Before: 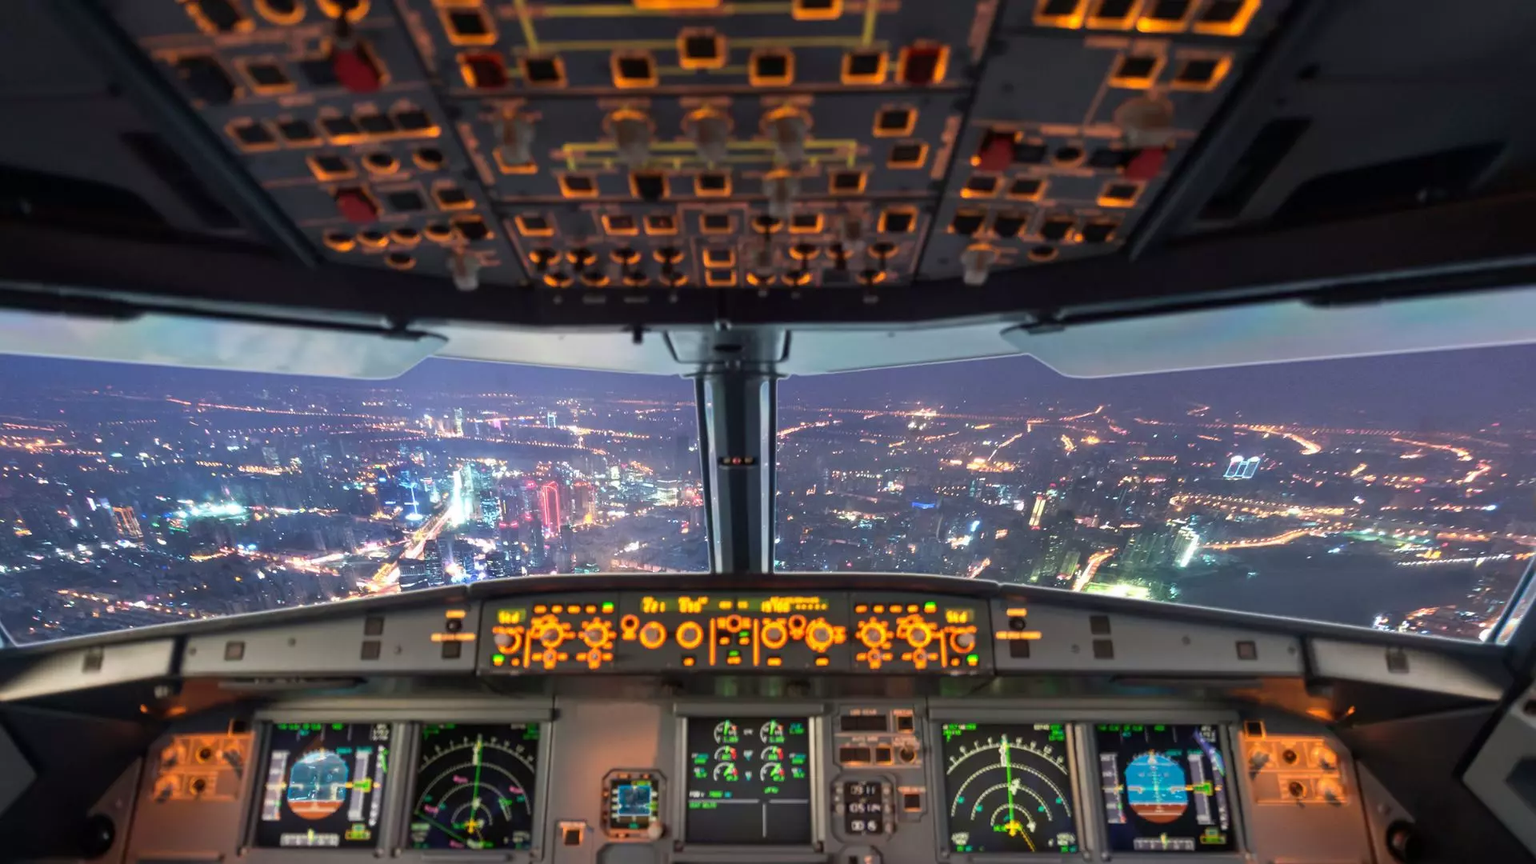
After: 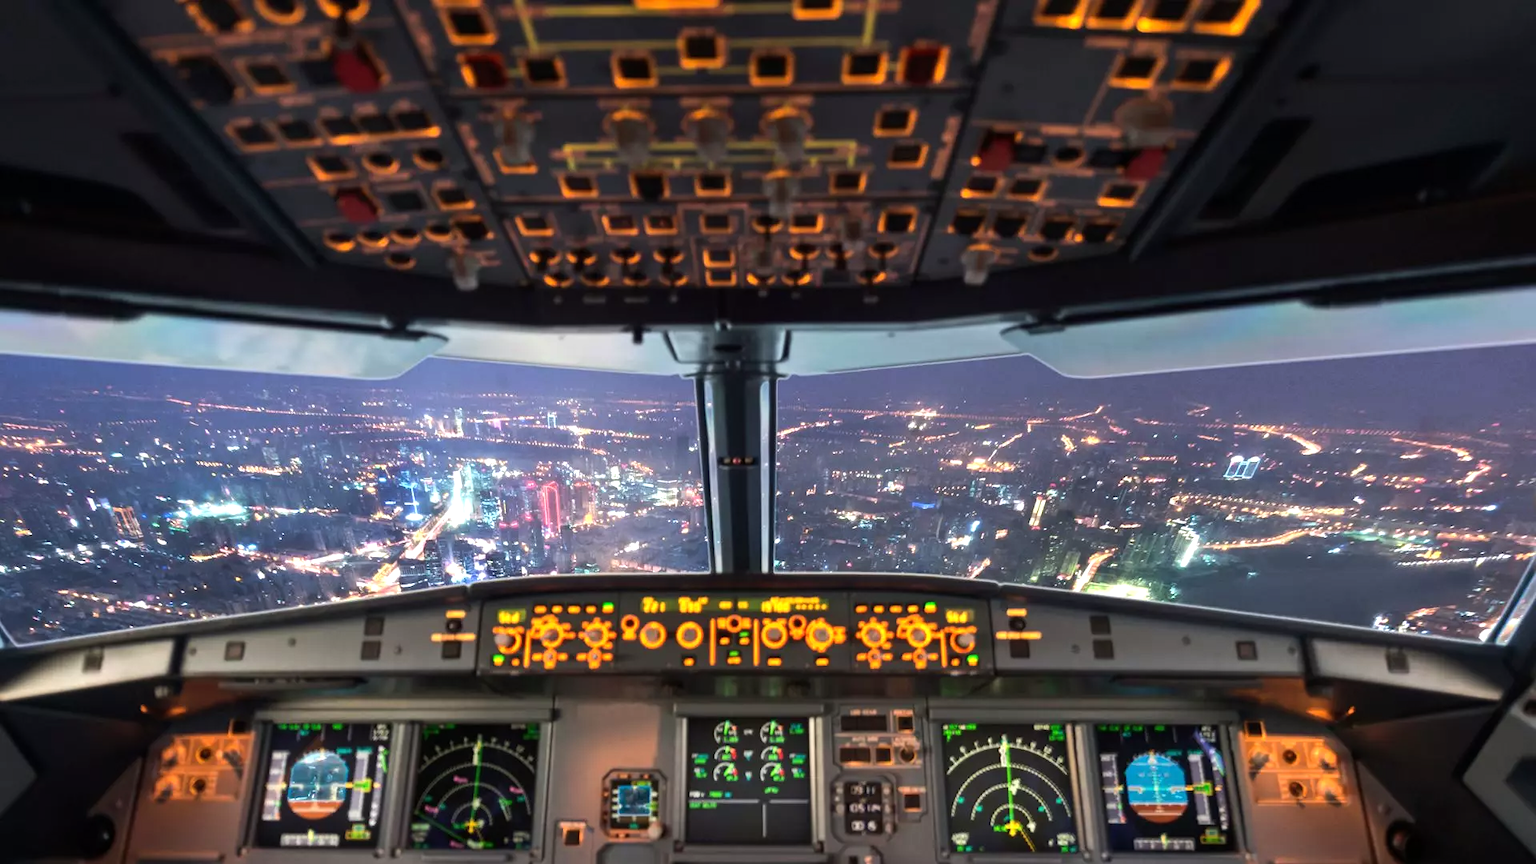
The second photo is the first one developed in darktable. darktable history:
tone equalizer: -8 EV -0.388 EV, -7 EV -0.387 EV, -6 EV -0.309 EV, -5 EV -0.201 EV, -3 EV 0.215 EV, -2 EV 0.329 EV, -1 EV 0.384 EV, +0 EV 0.421 EV, edges refinement/feathering 500, mask exposure compensation -1.57 EV, preserve details no
